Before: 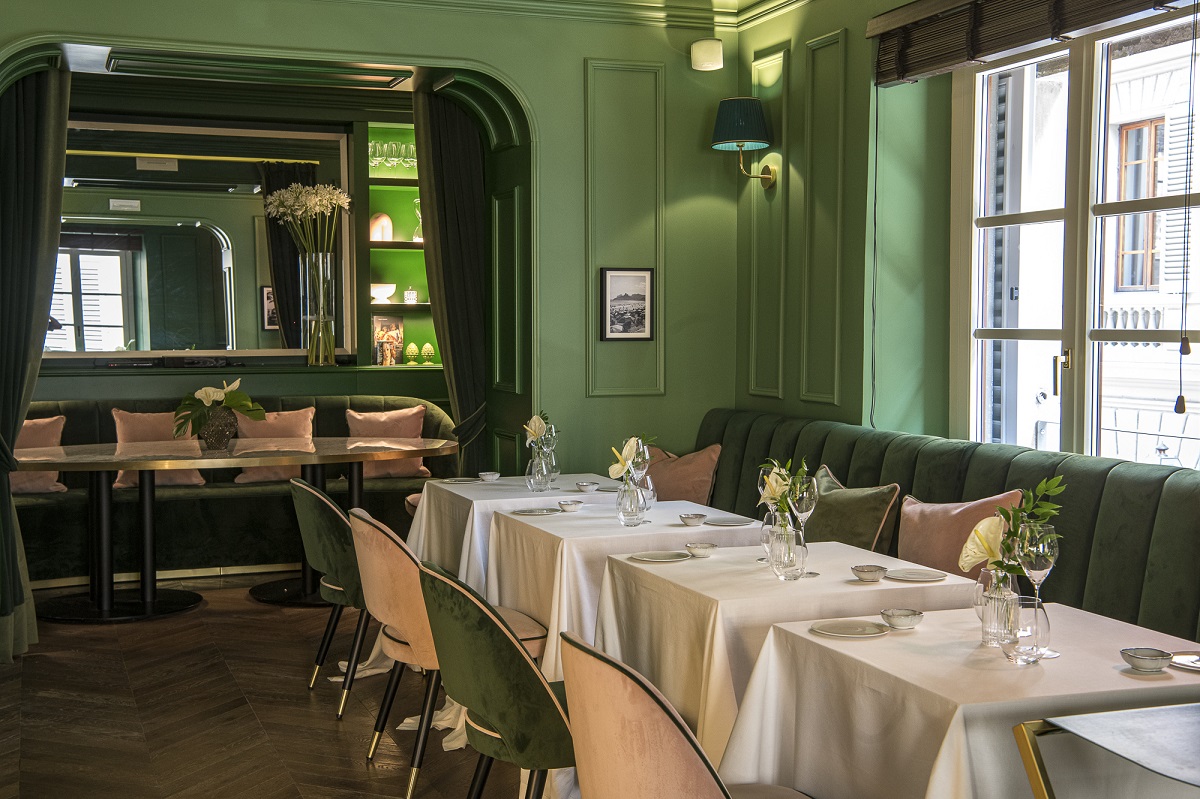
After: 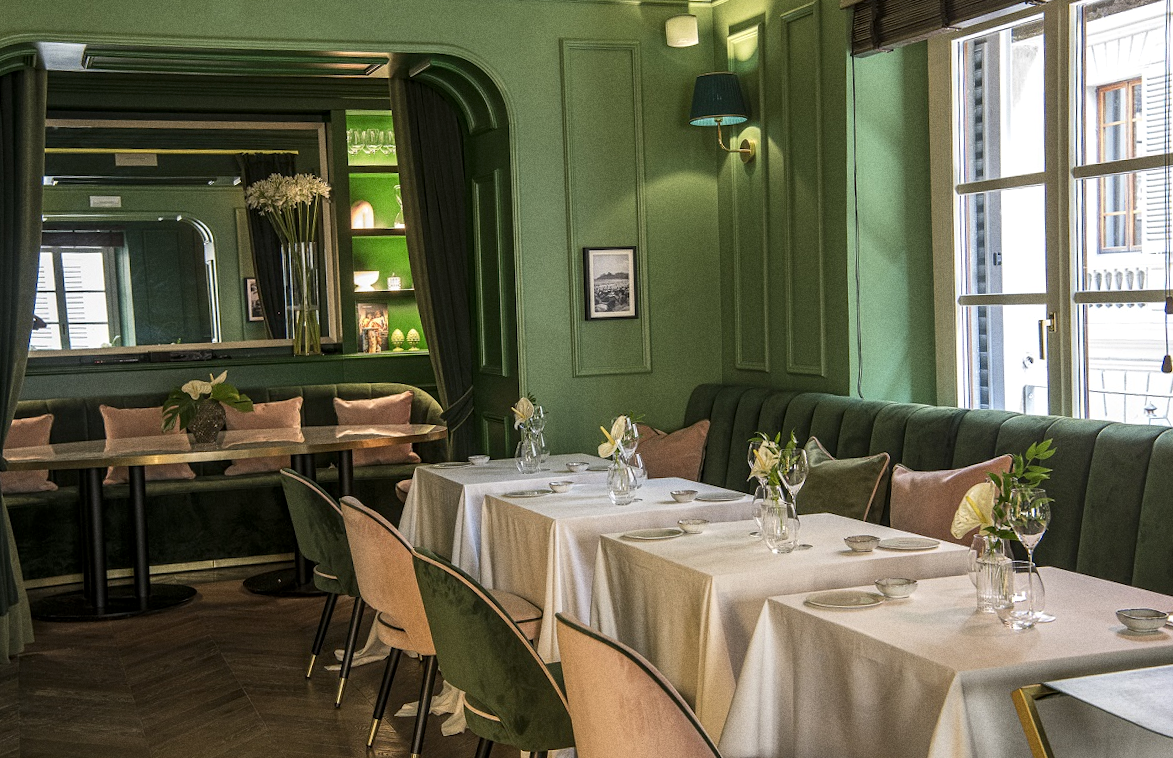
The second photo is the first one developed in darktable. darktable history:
local contrast: highlights 100%, shadows 100%, detail 120%, midtone range 0.2
white balance: emerald 1
rotate and perspective: rotation -2°, crop left 0.022, crop right 0.978, crop top 0.049, crop bottom 0.951
grain: coarseness 0.09 ISO
